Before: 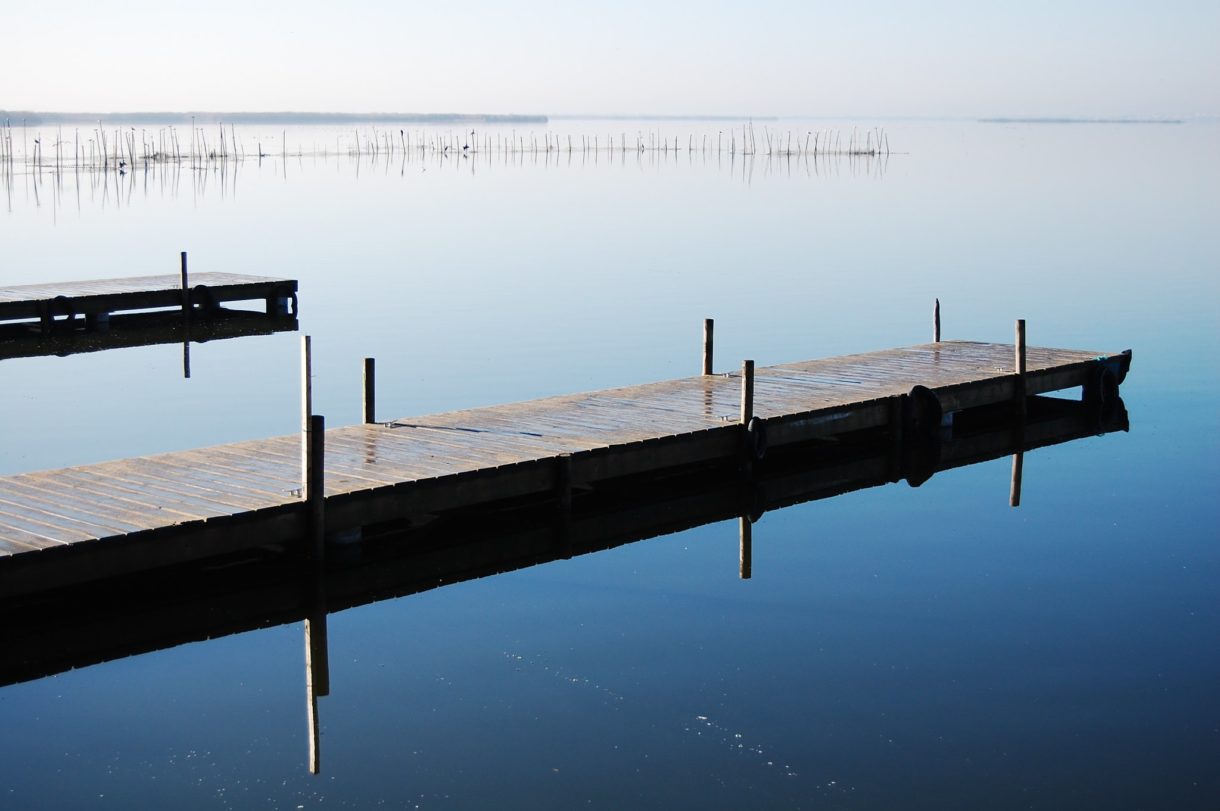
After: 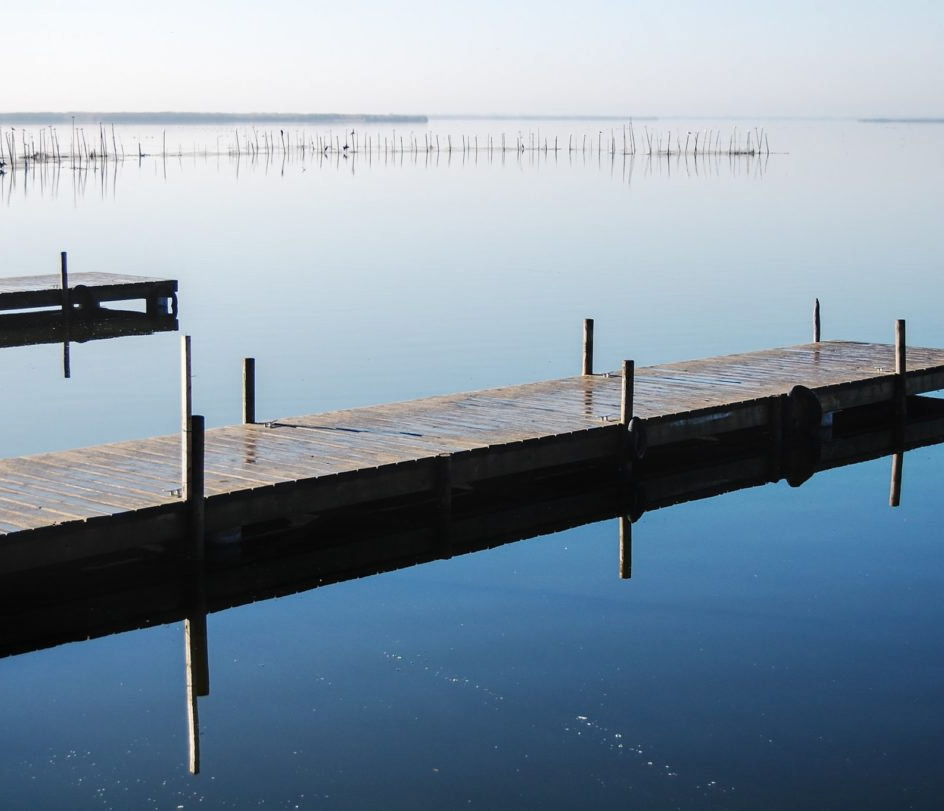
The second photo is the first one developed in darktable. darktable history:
crop: left 9.88%, right 12.664%
local contrast: on, module defaults
